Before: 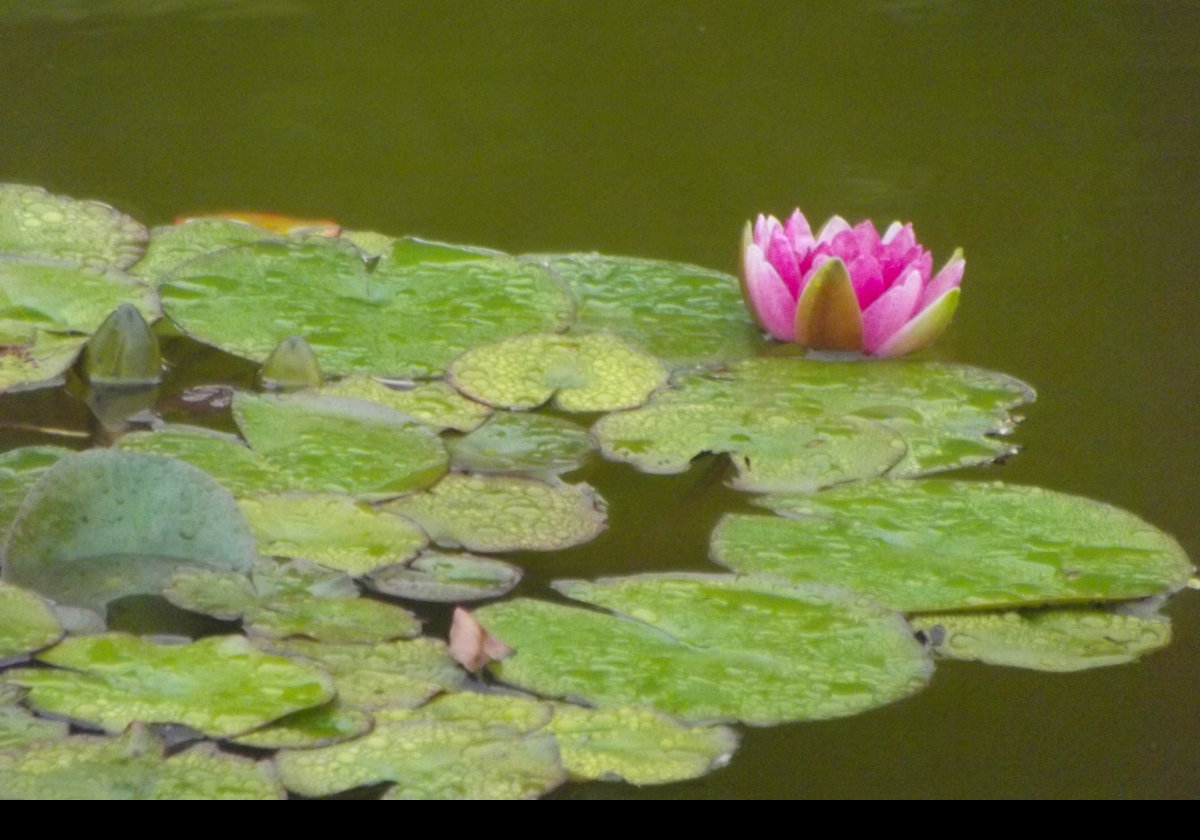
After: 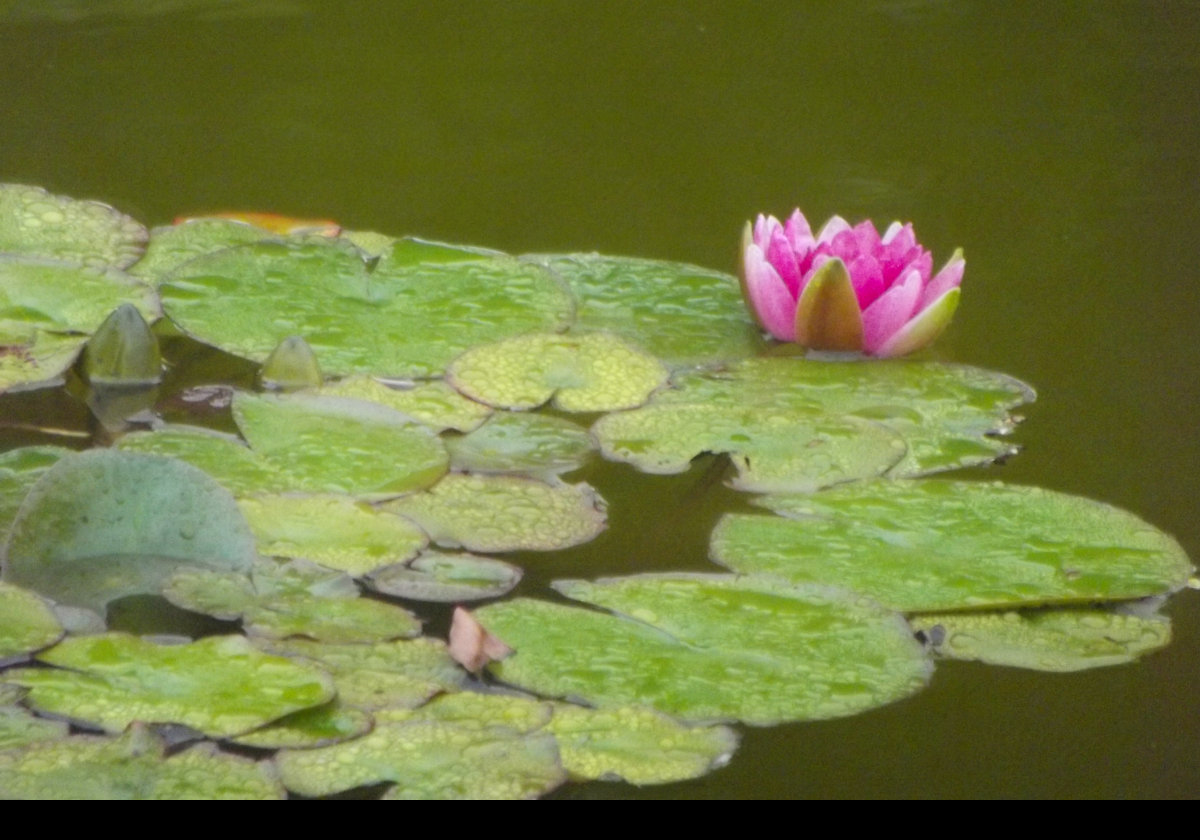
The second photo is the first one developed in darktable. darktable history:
shadows and highlights: shadows -21.56, highlights 98.91, soften with gaussian
